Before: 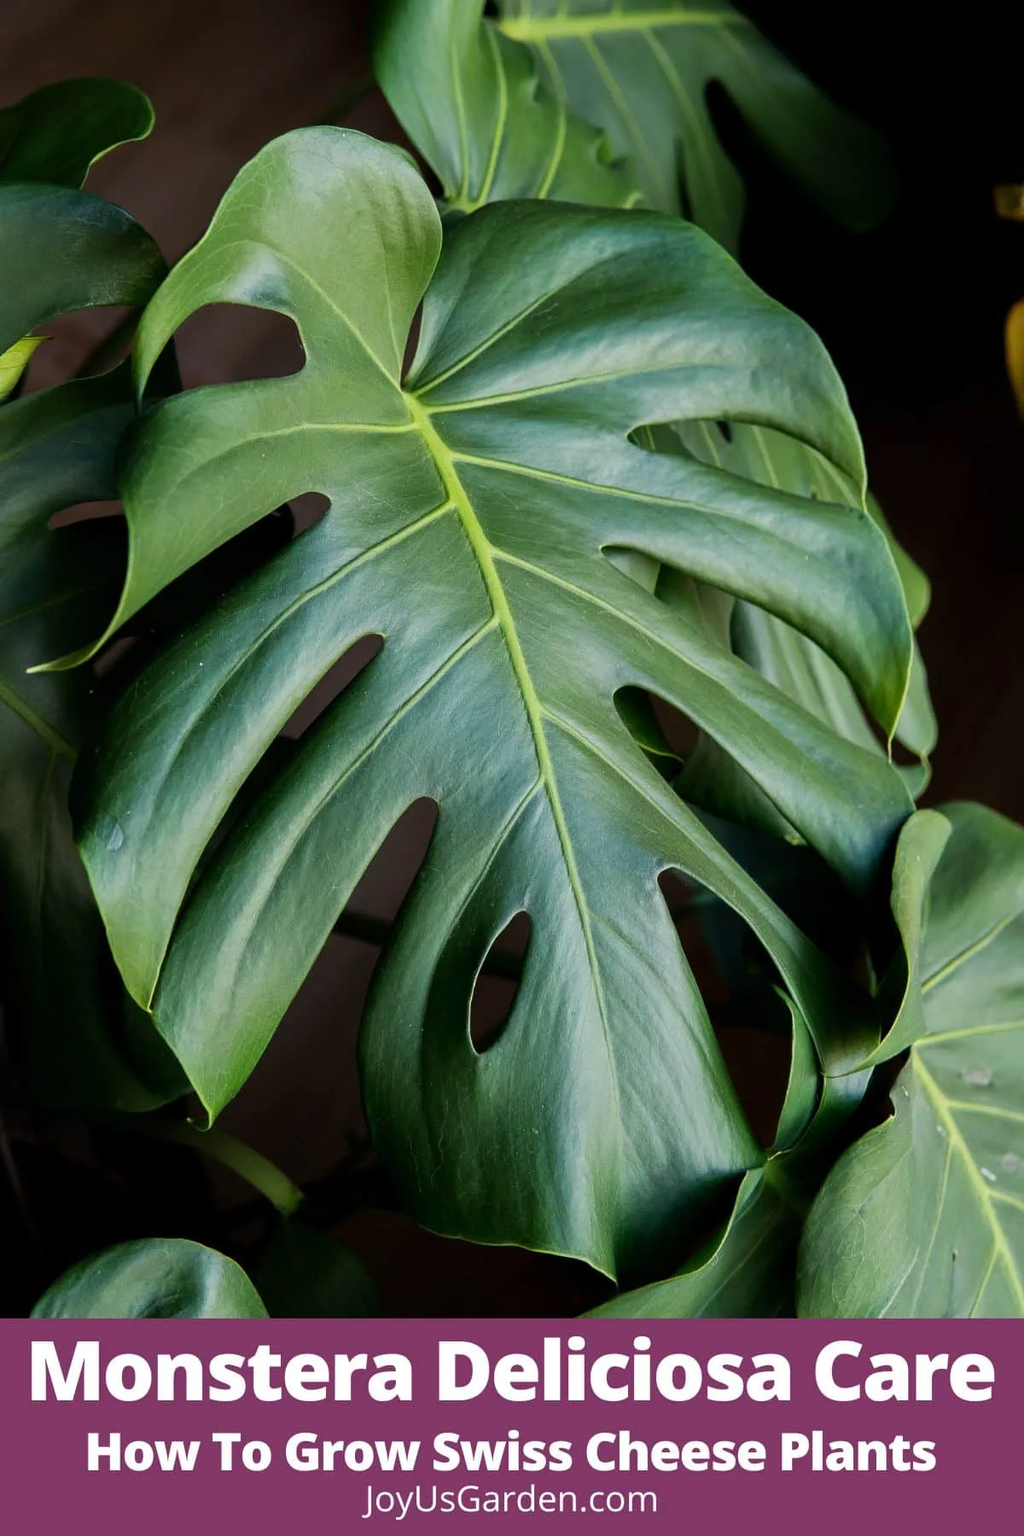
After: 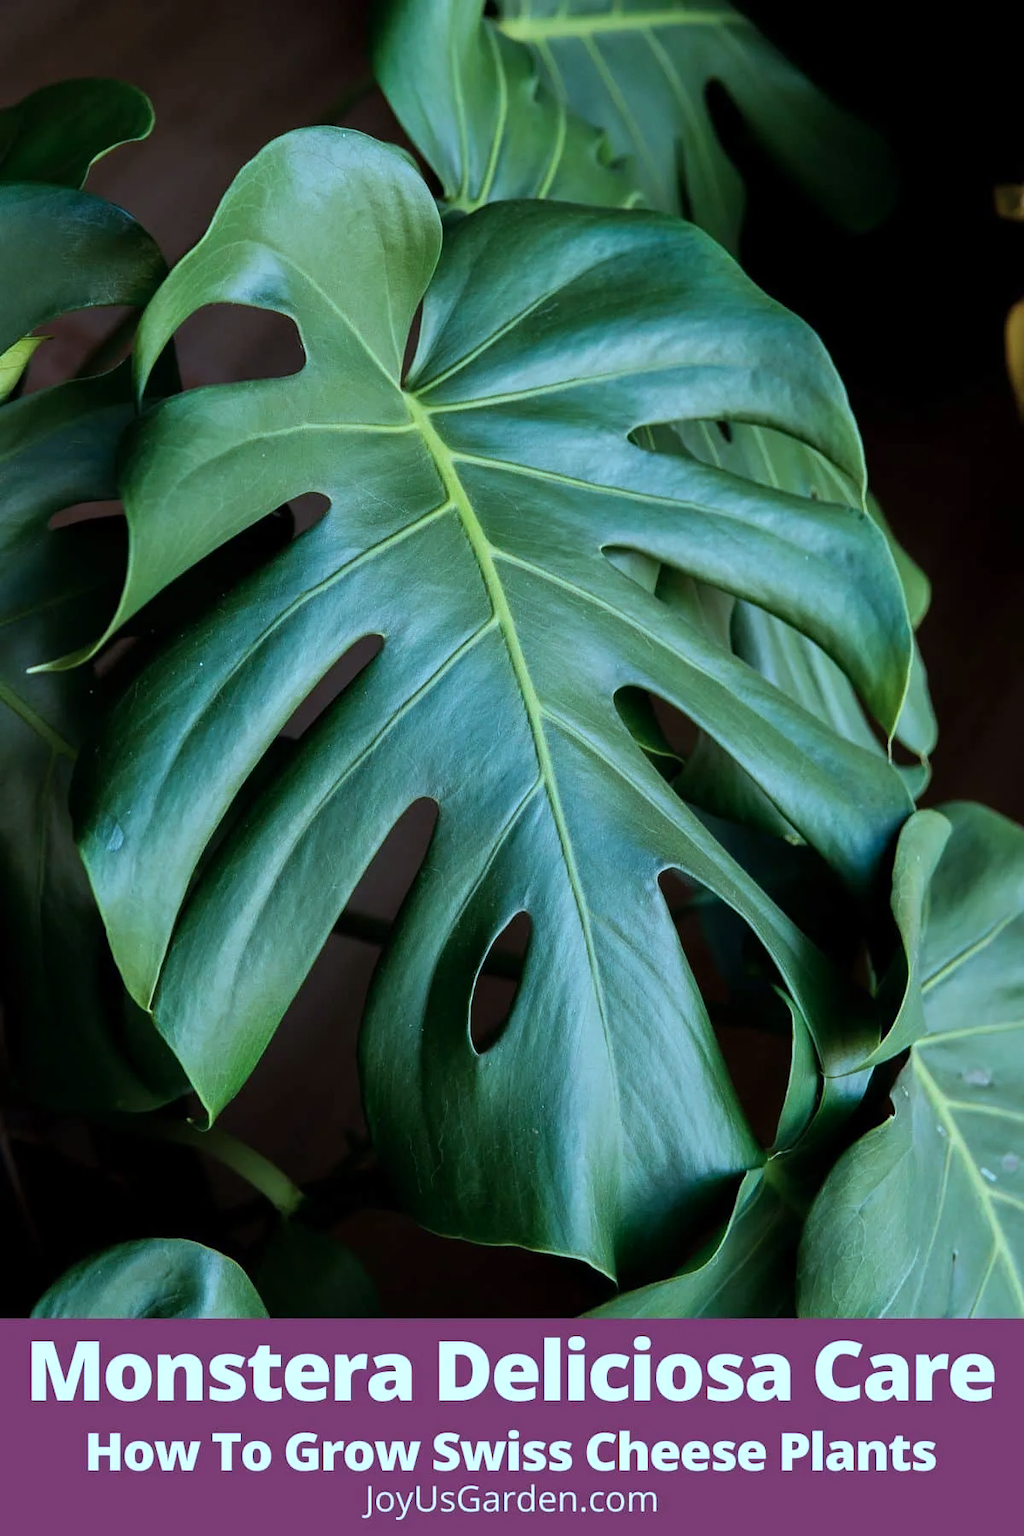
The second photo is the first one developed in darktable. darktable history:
color correction: highlights a* -8.88, highlights b* -23.74
